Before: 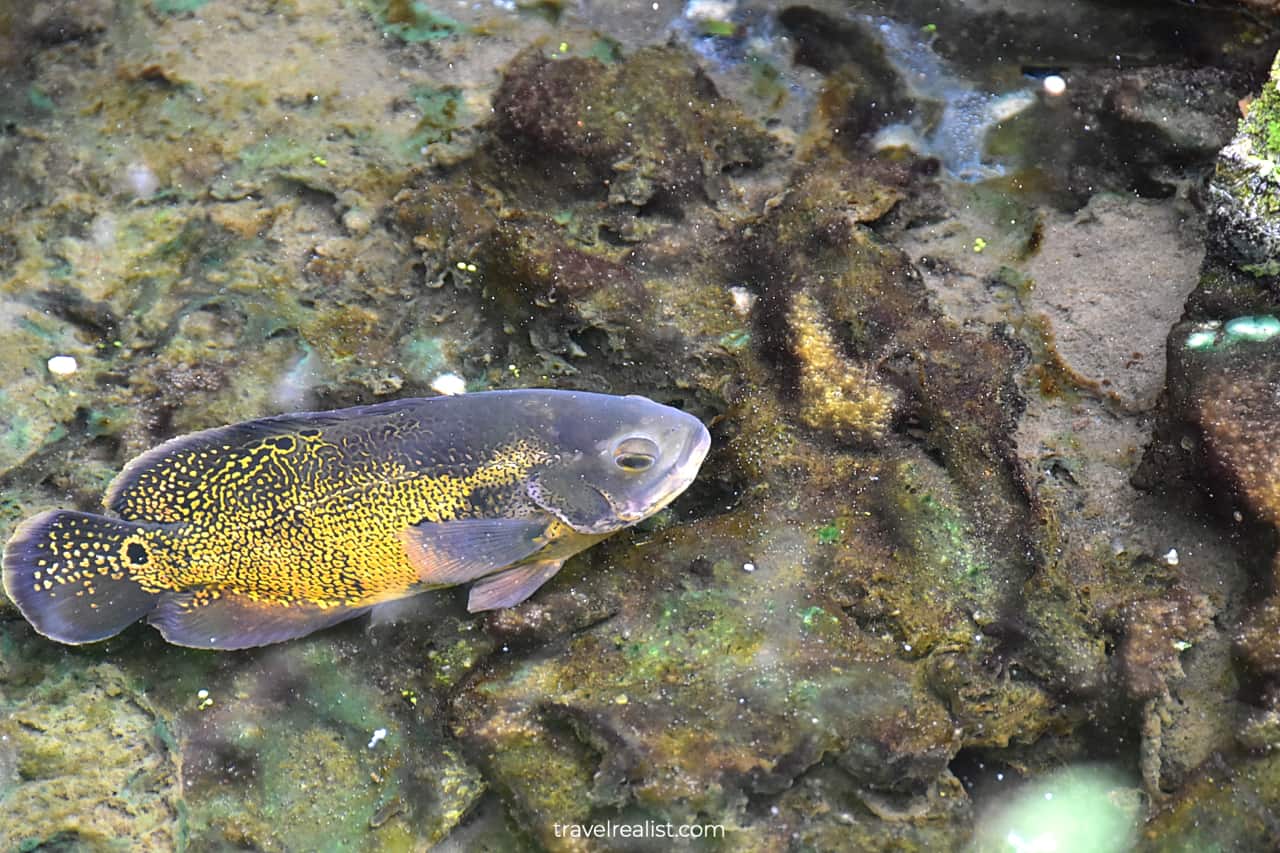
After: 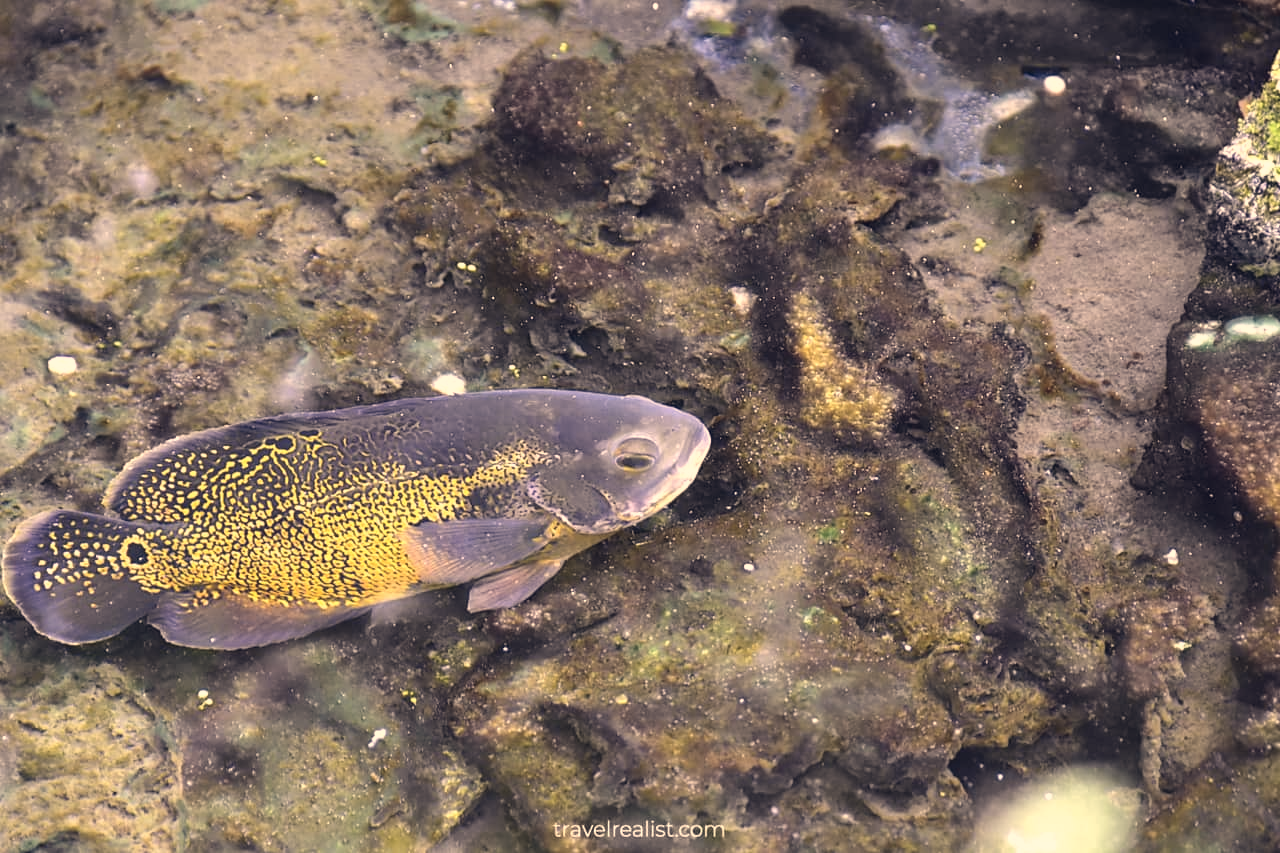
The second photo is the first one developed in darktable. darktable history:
color contrast: green-magenta contrast 0.81
exposure: black level correction -0.003, exposure 0.04 EV, compensate highlight preservation false
color correction: highlights a* 19.59, highlights b* 27.49, shadows a* 3.46, shadows b* -17.28, saturation 0.73
